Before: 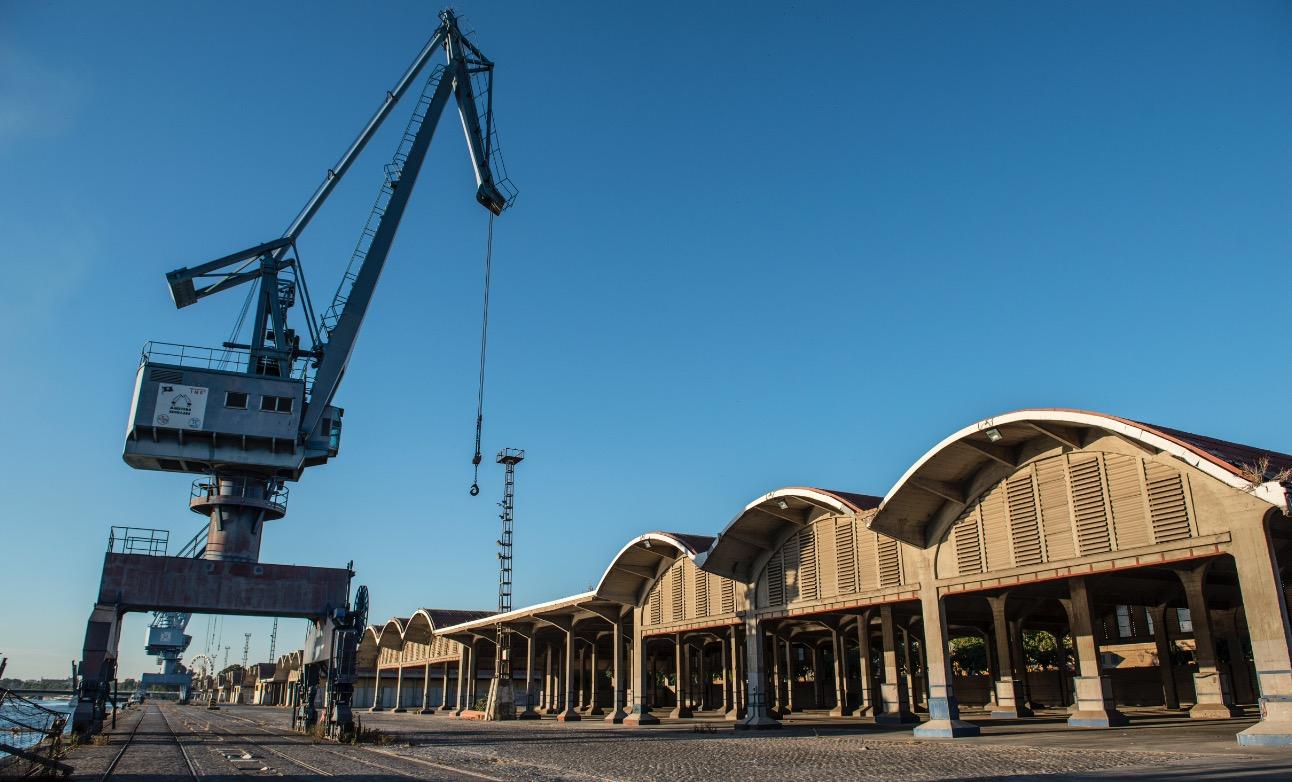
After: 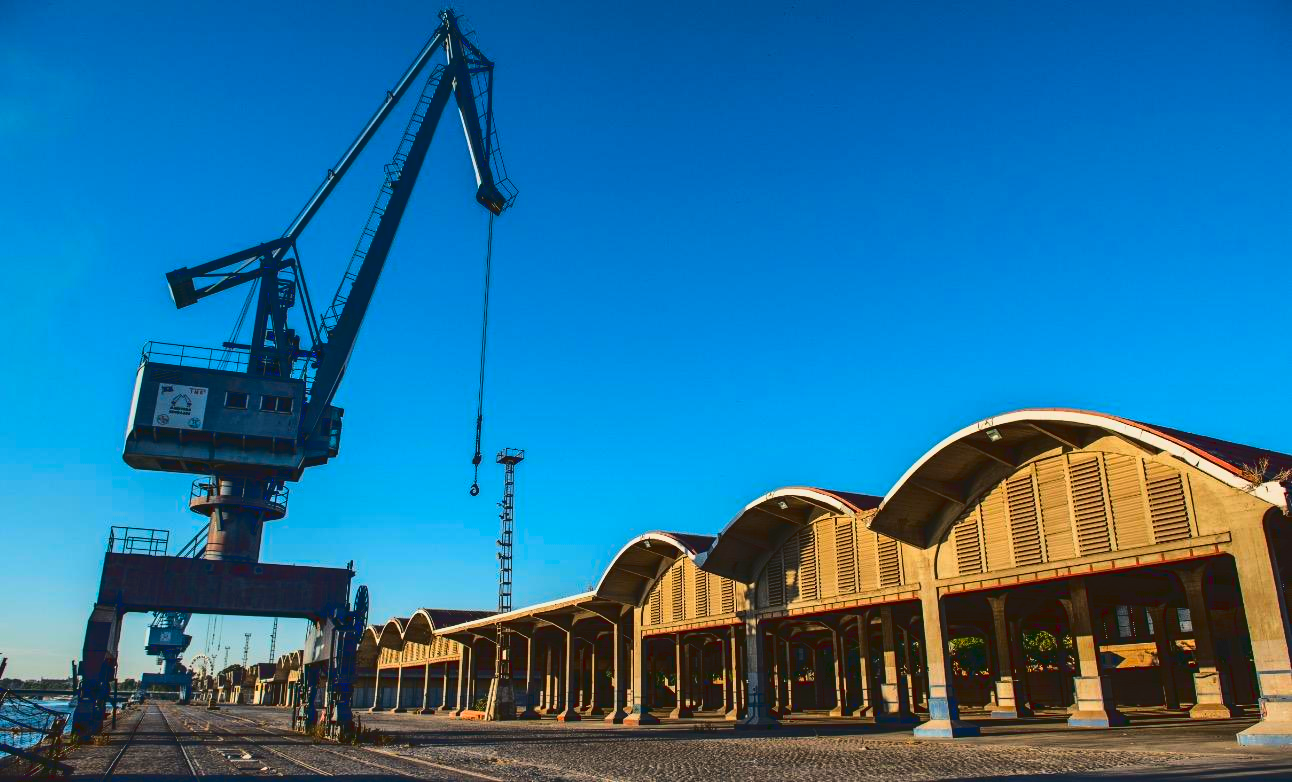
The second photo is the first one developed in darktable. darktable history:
shadows and highlights: shadows 37.27, highlights -28.18, soften with gaussian
color correction: saturation 1.8
tone curve: curves: ch0 [(0, 0.072) (0.249, 0.176) (0.518, 0.489) (0.832, 0.854) (1, 0.948)], color space Lab, linked channels, preserve colors none
